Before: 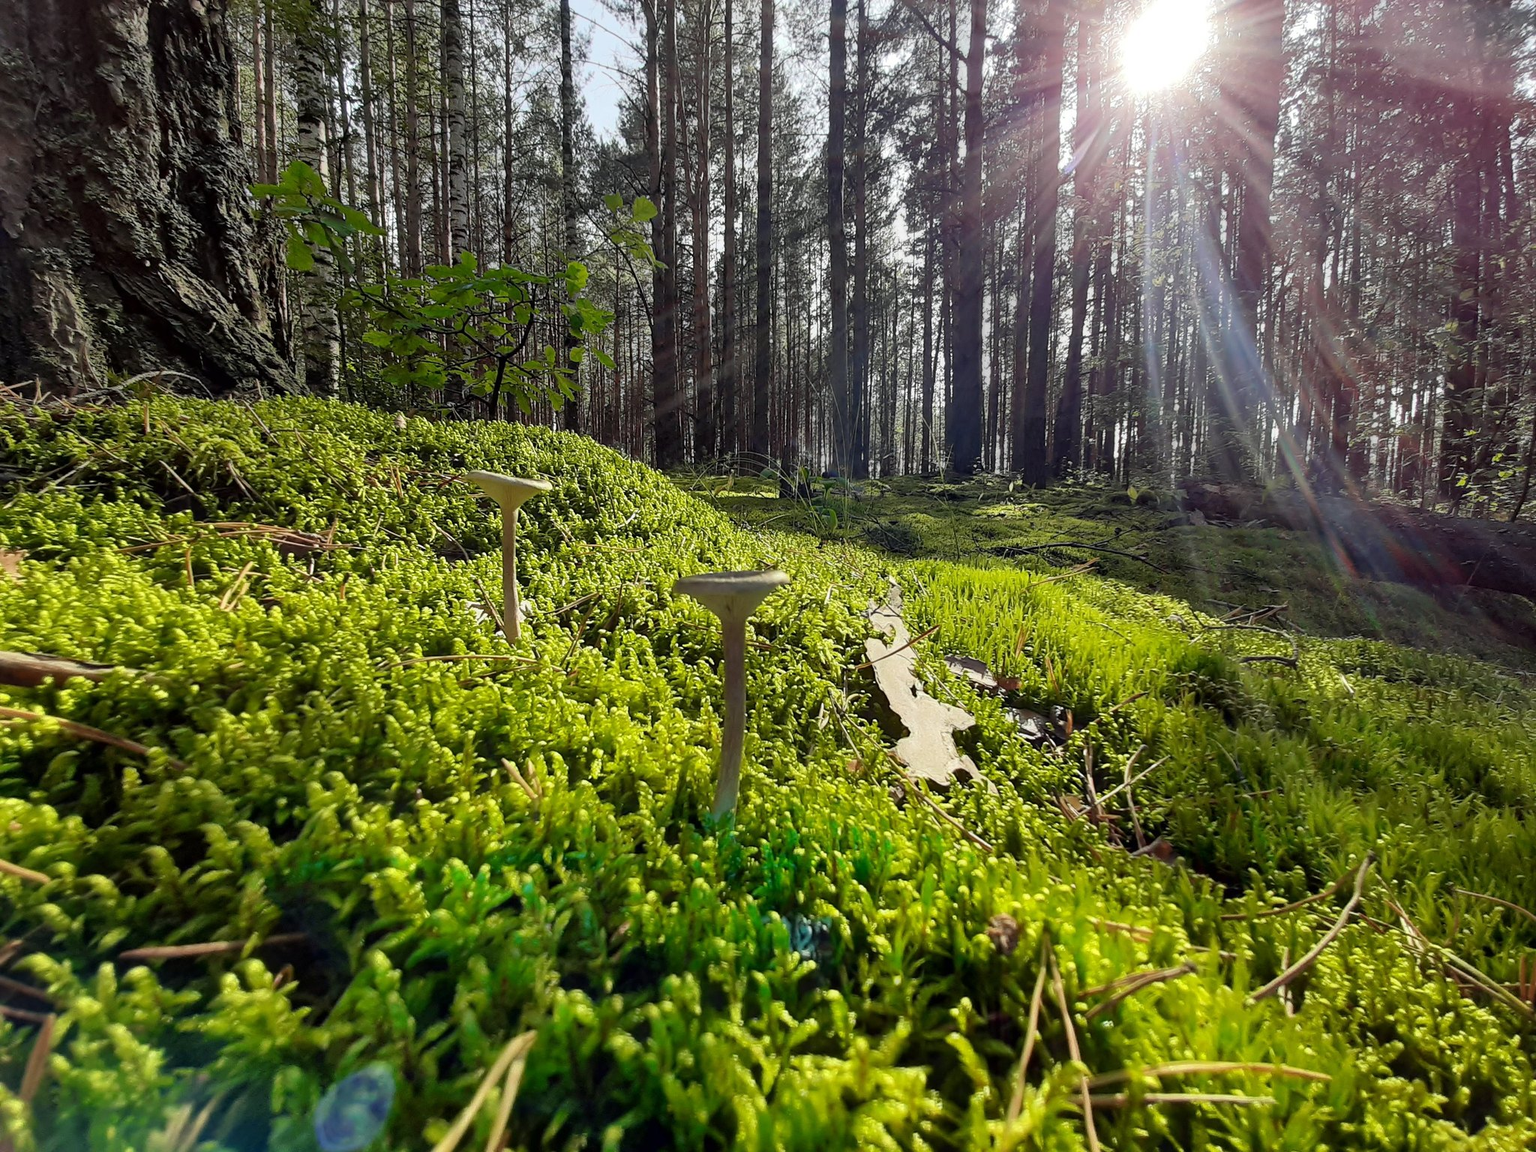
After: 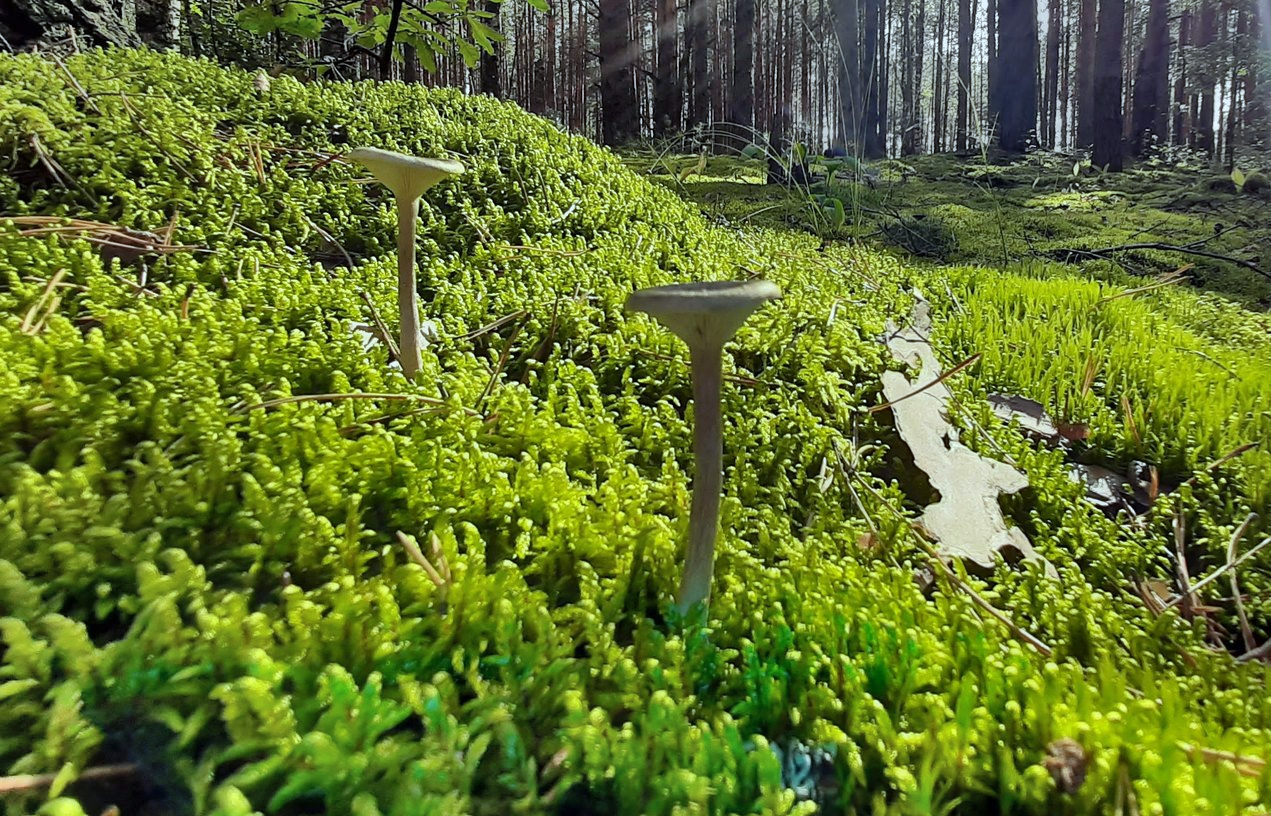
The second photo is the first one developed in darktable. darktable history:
shadows and highlights: shadows 75, highlights -60.85, soften with gaussian
crop: left 13.312%, top 31.28%, right 24.627%, bottom 15.582%
white balance: red 0.925, blue 1.046
